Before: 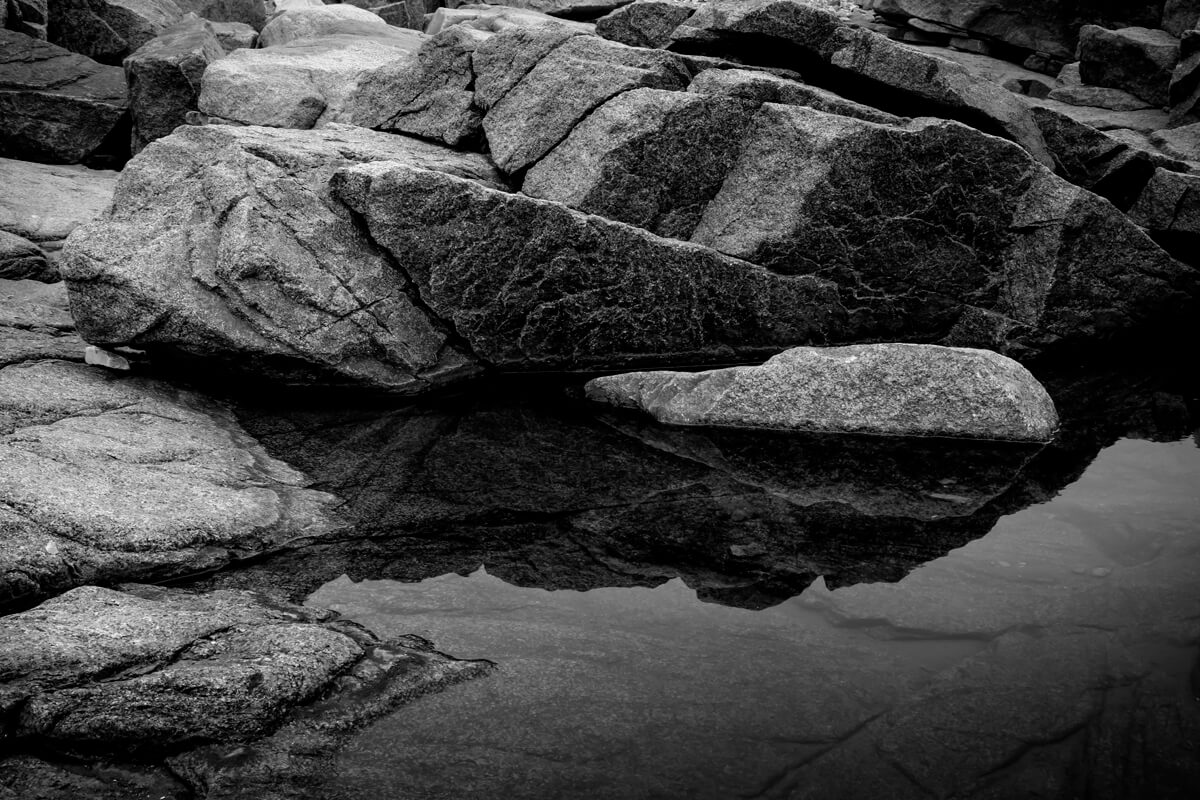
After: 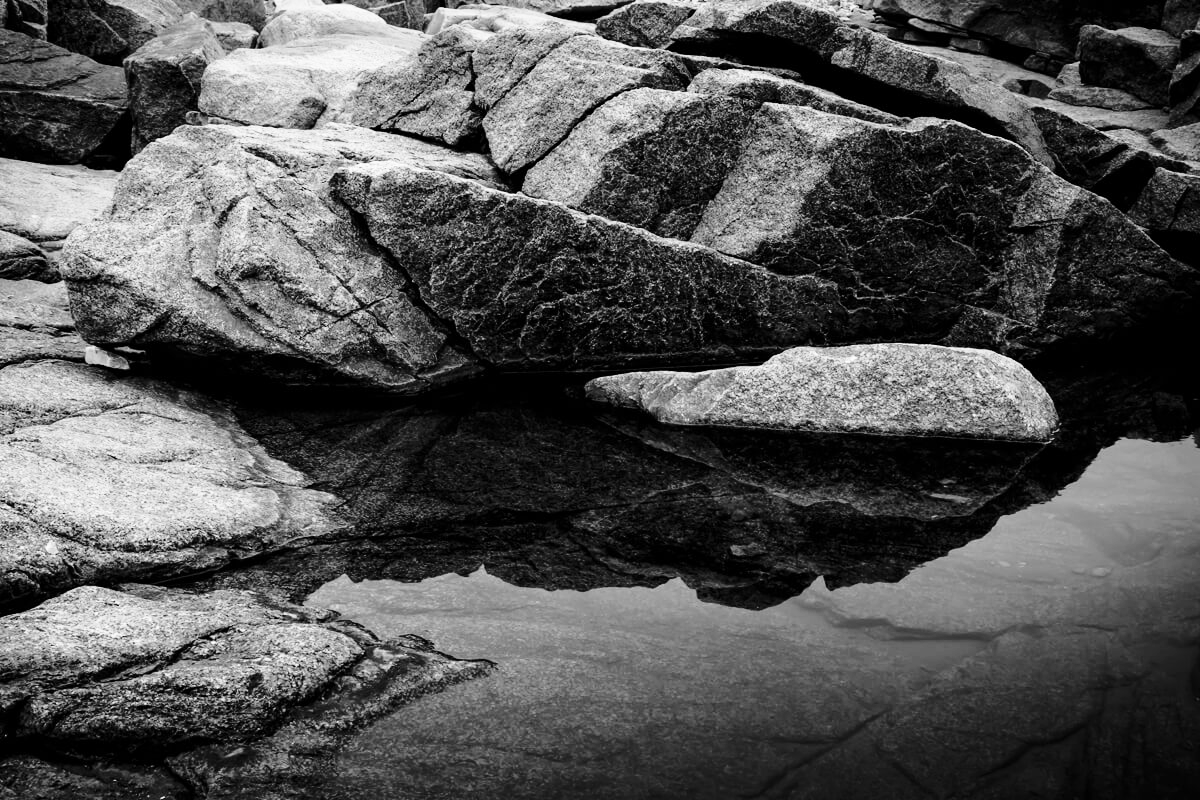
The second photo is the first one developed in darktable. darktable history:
base curve: curves: ch0 [(0, 0) (0.028, 0.03) (0.121, 0.232) (0.46, 0.748) (0.859, 0.968) (1, 1)], preserve colors none
color calibration: output gray [0.18, 0.41, 0.41, 0], illuminant F (fluorescent), F source F9 (Cool White Deluxe 4150 K) – high CRI, x 0.374, y 0.373, temperature 4155.16 K
